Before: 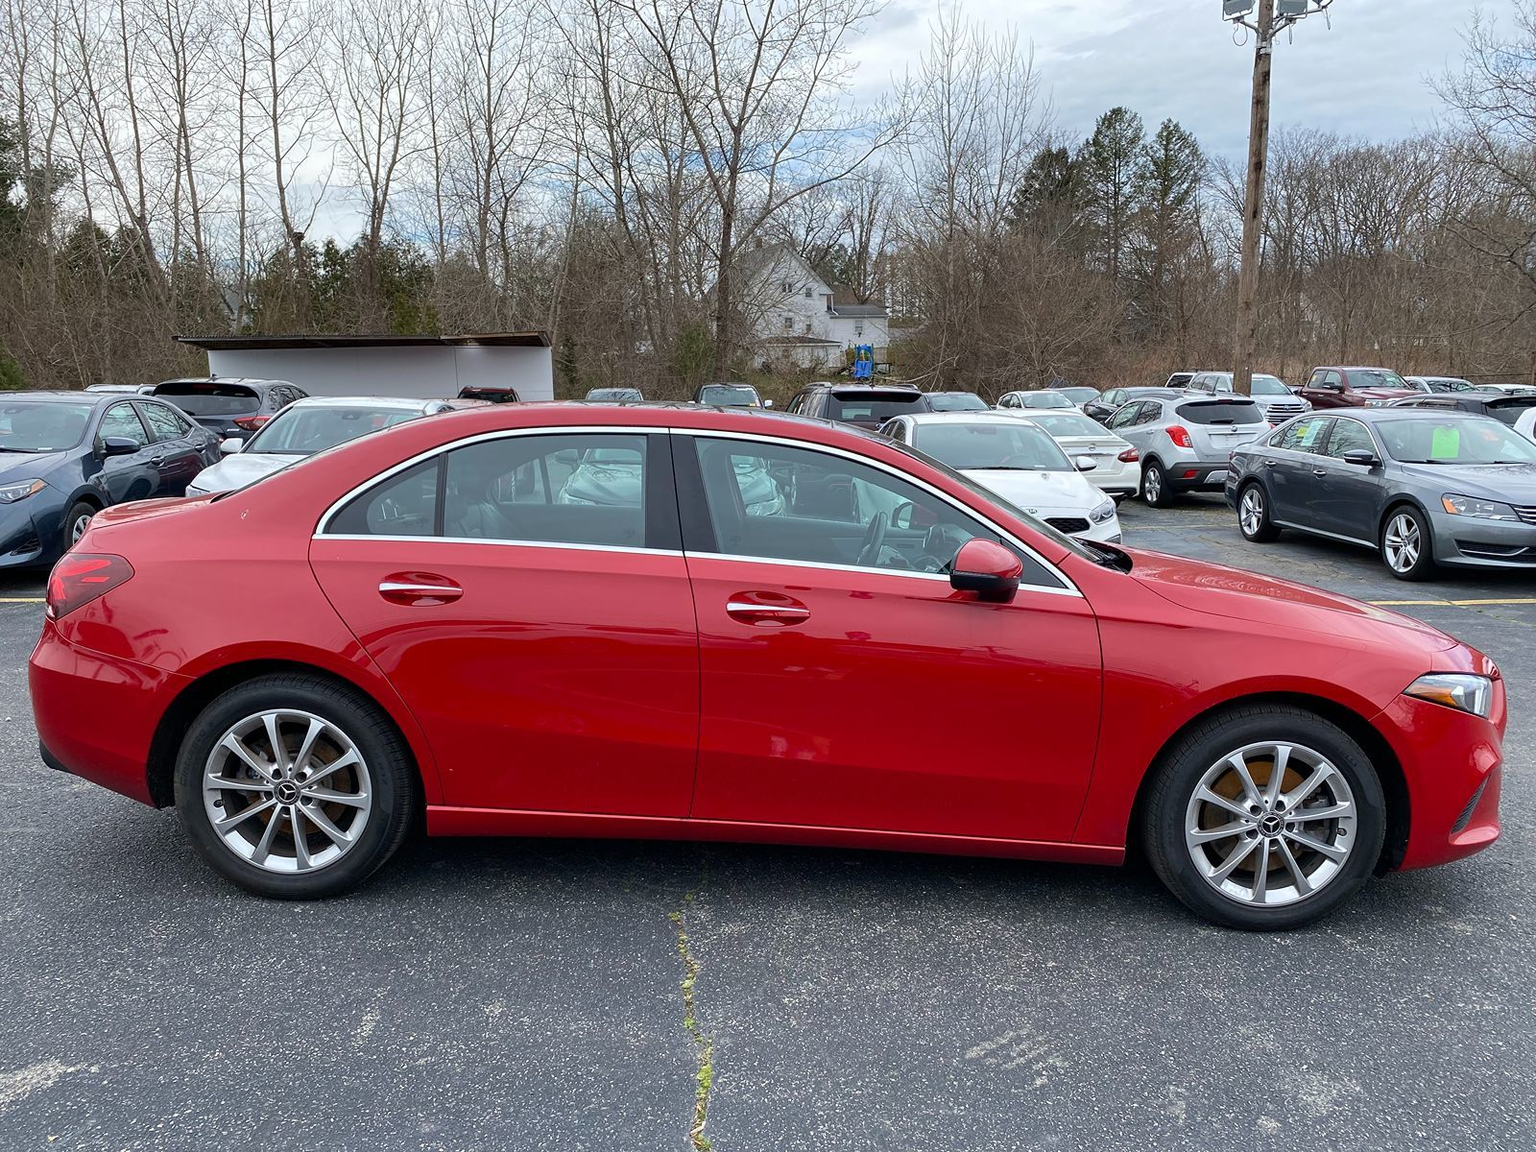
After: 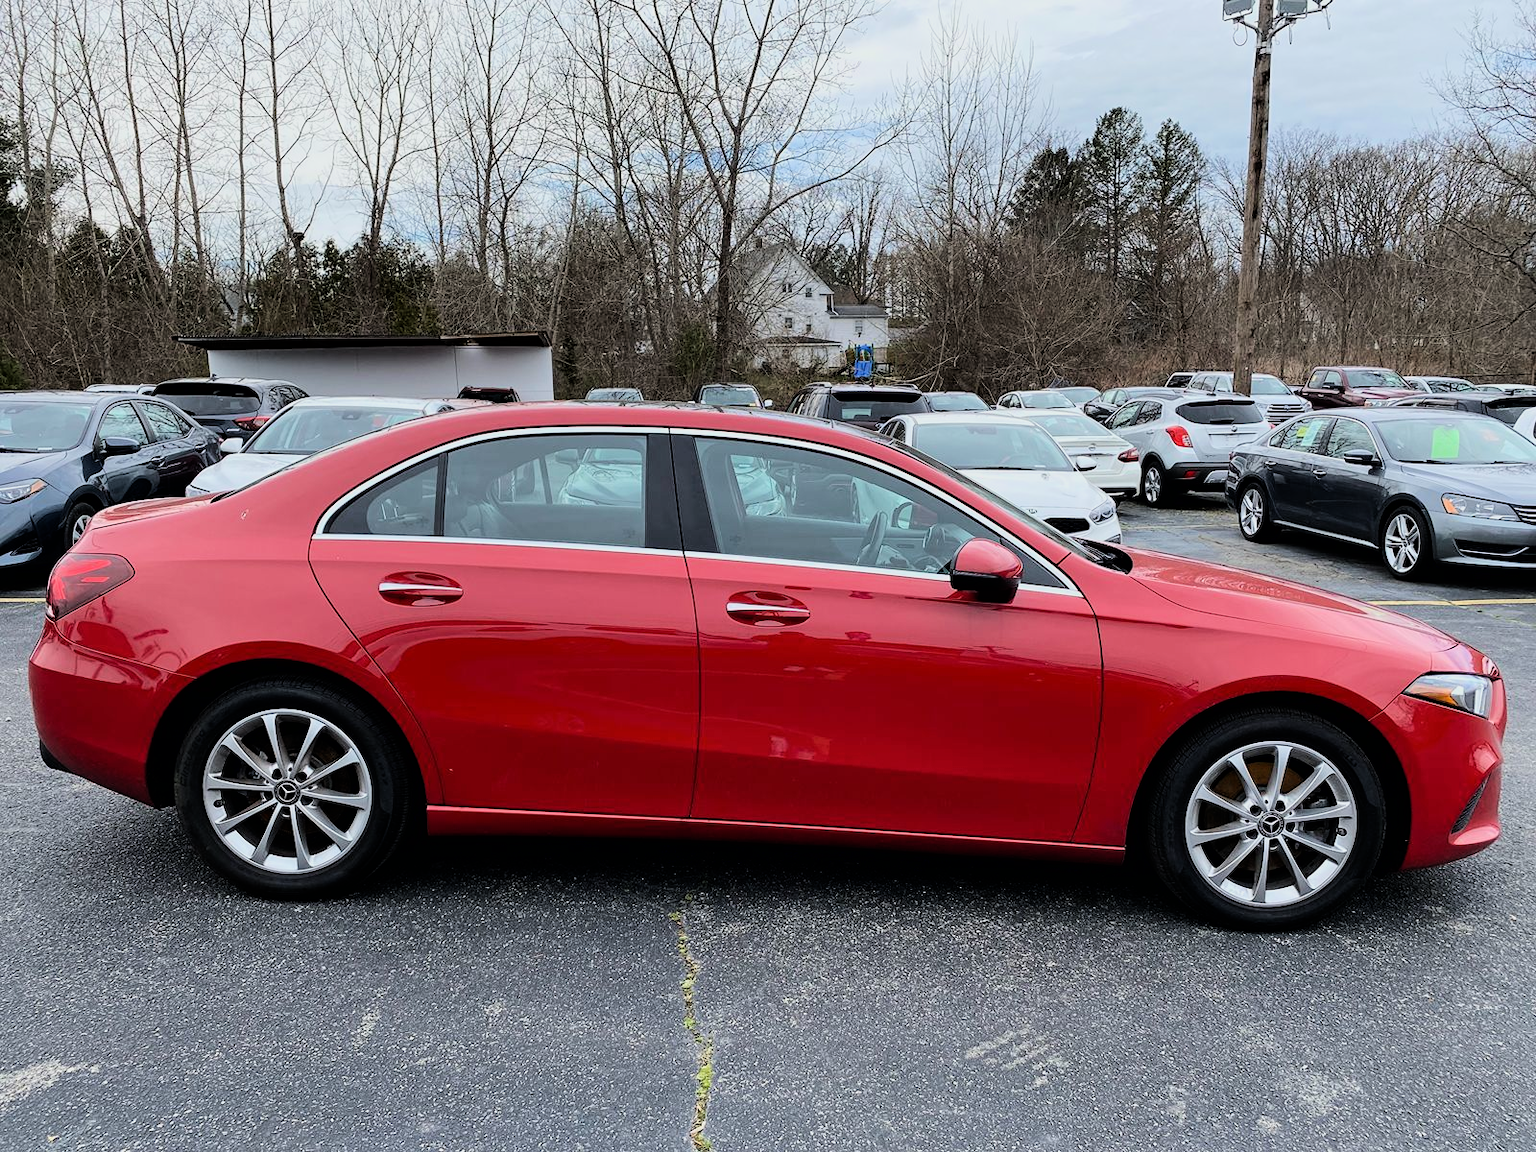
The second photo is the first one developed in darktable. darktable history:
exposure: exposure -0.001 EV, compensate highlight preservation false
filmic rgb: black relative exposure -7.65 EV, white relative exposure 4.56 EV, hardness 3.61, contrast 1.236, color science v6 (2022)
tone equalizer: -8 EV -0.385 EV, -7 EV -0.424 EV, -6 EV -0.37 EV, -5 EV -0.25 EV, -3 EV 0.252 EV, -2 EV 0.326 EV, -1 EV 0.379 EV, +0 EV 0.411 EV, edges refinement/feathering 500, mask exposure compensation -1.57 EV, preserve details no
